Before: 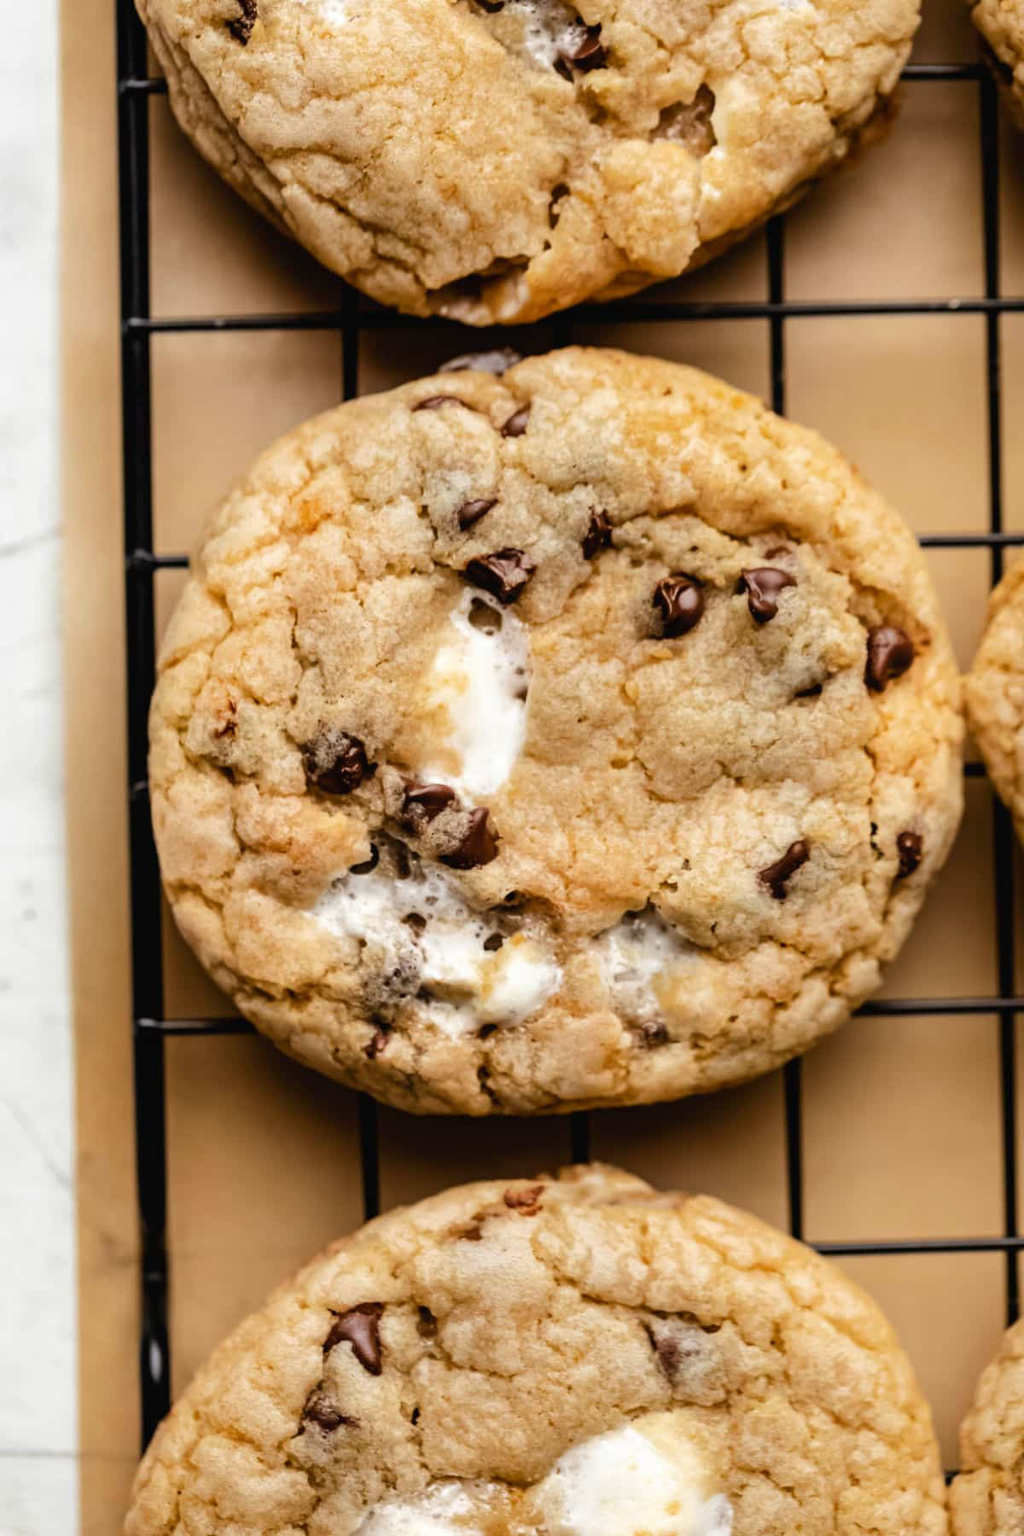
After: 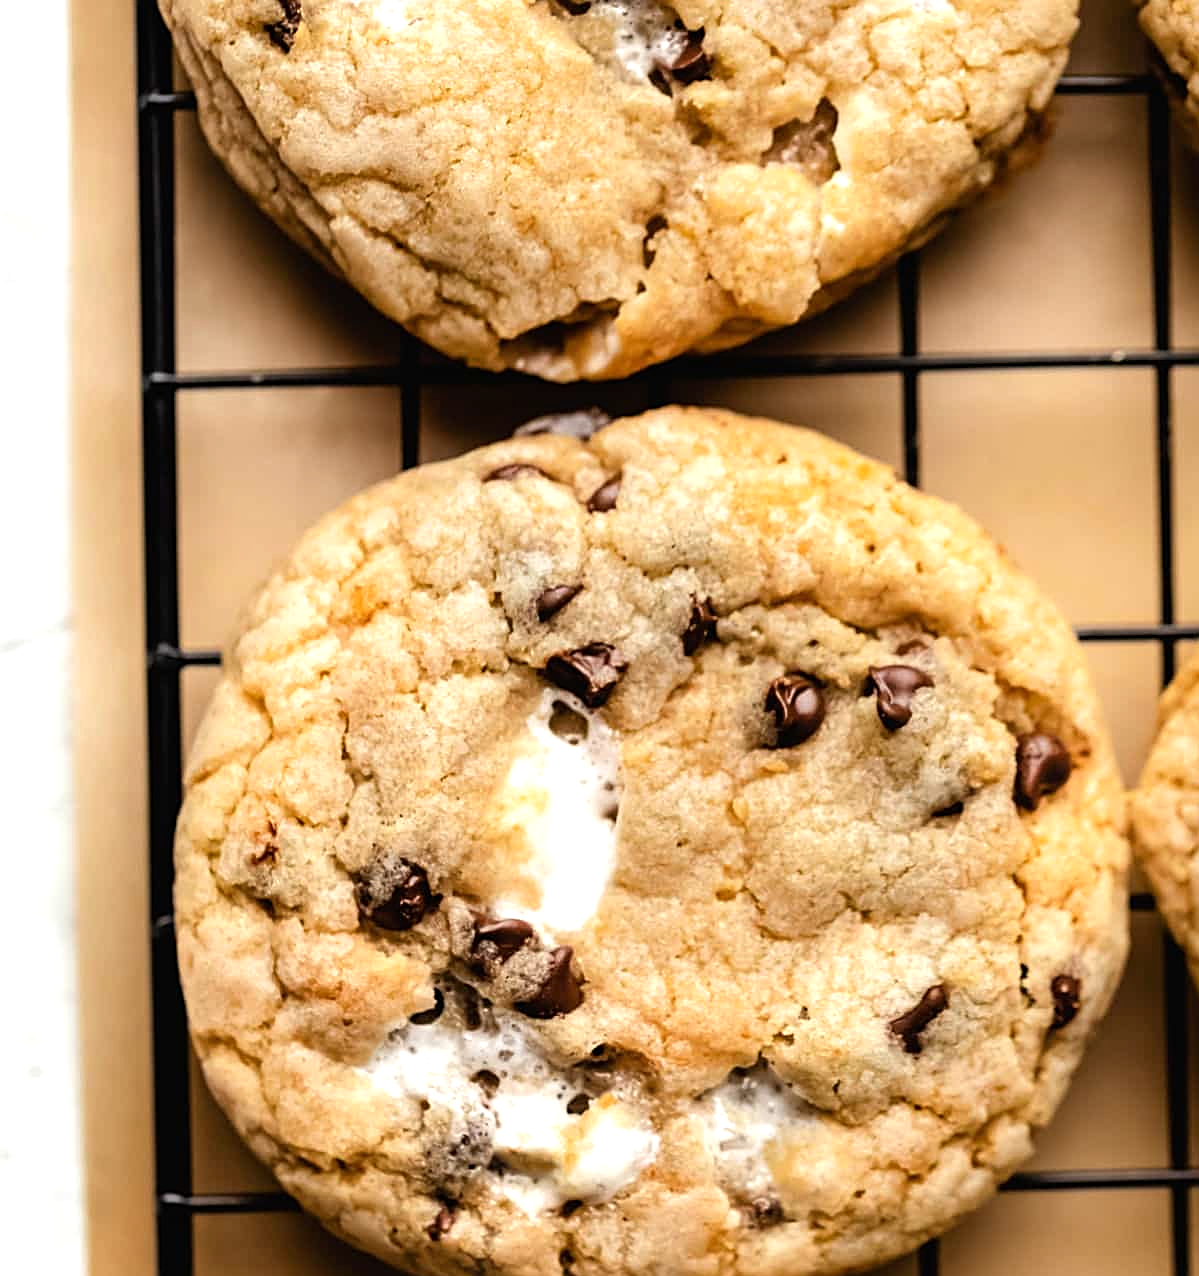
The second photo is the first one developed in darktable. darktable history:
crop: right 0%, bottom 29.111%
tone equalizer: -8 EV -0.395 EV, -7 EV -0.393 EV, -6 EV -0.303 EV, -5 EV -0.184 EV, -3 EV 0.256 EV, -2 EV 0.337 EV, -1 EV 0.401 EV, +0 EV 0.415 EV
sharpen: on, module defaults
